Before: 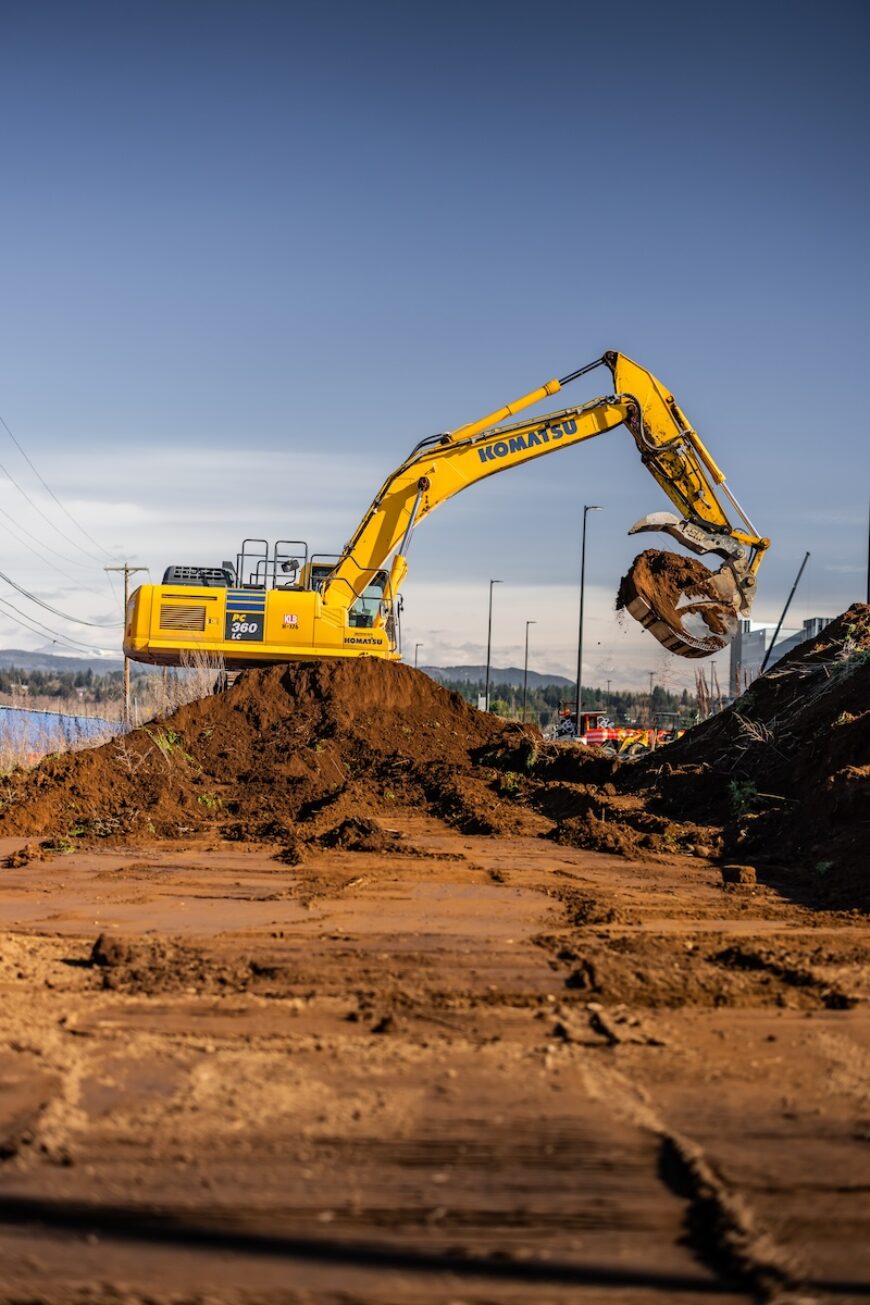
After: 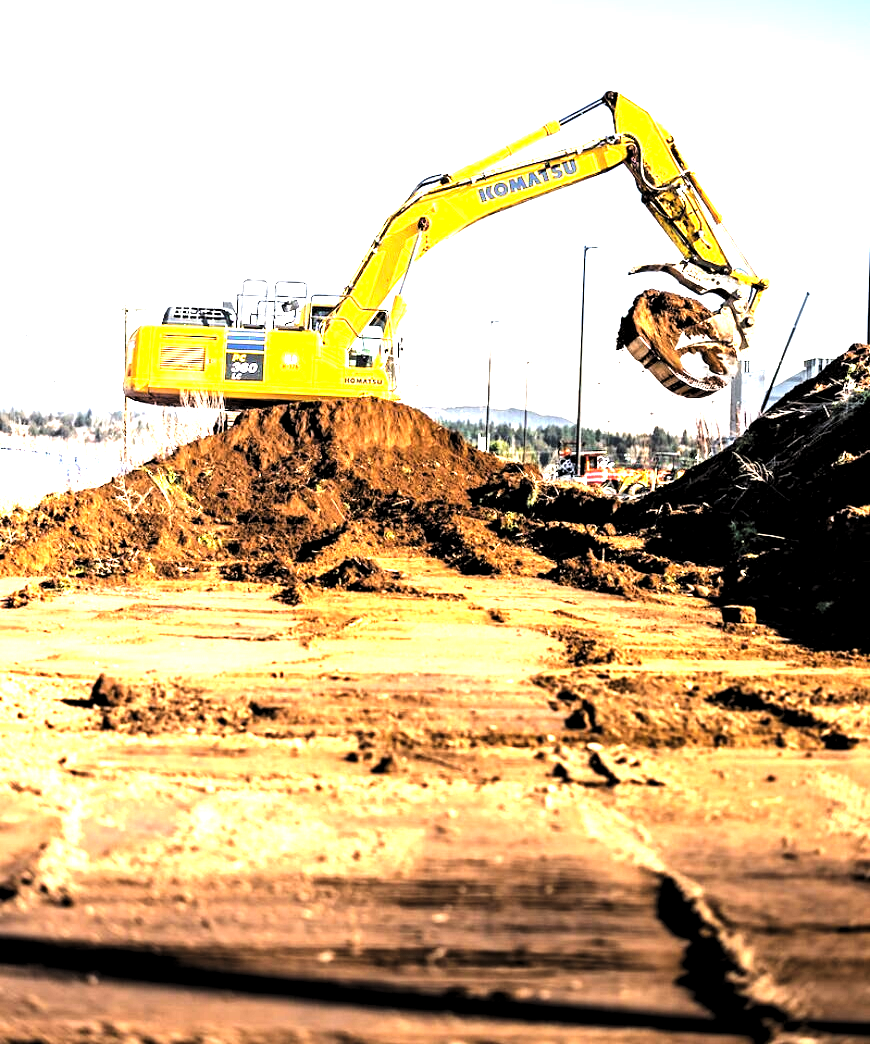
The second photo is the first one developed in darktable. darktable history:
crop and rotate: top 19.998%
exposure: black level correction 0, exposure 0.953 EV, compensate exposure bias true, compensate highlight preservation false
levels: levels [0.116, 0.574, 1]
tone equalizer: -8 EV -0.75 EV, -7 EV -0.7 EV, -6 EV -0.6 EV, -5 EV -0.4 EV, -3 EV 0.4 EV, -2 EV 0.6 EV, -1 EV 0.7 EV, +0 EV 0.75 EV, edges refinement/feathering 500, mask exposure compensation -1.57 EV, preserve details no
